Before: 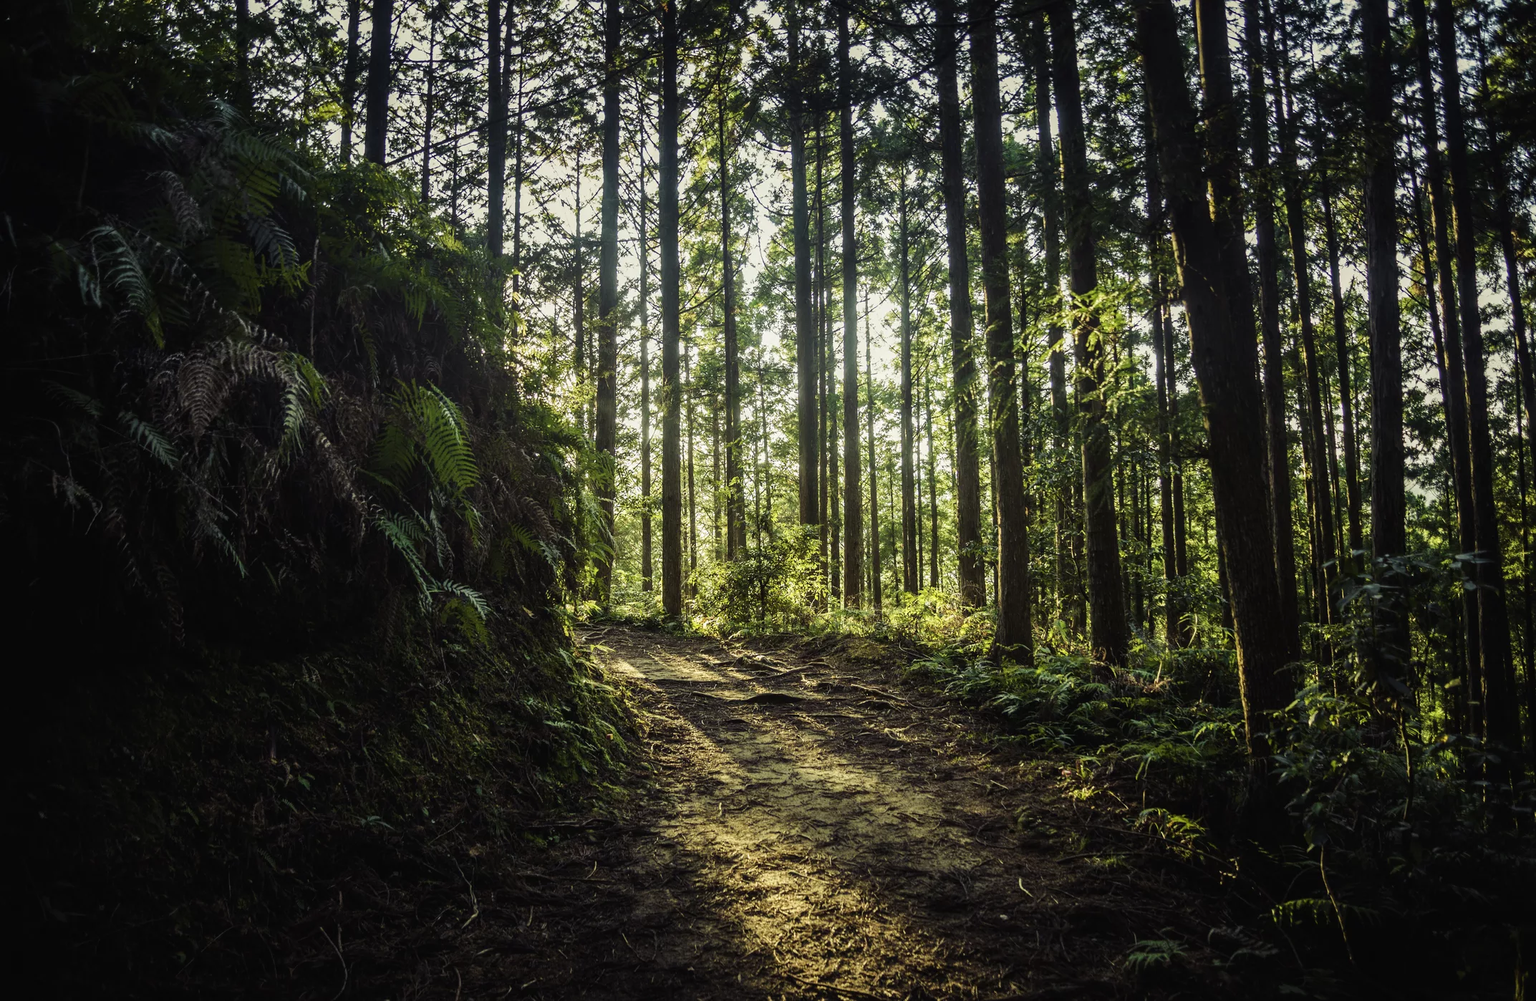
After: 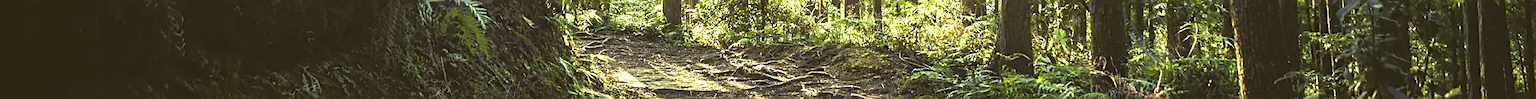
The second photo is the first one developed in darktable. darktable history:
sharpen: on, module defaults
exposure: black level correction 0, exposure 1.2 EV, compensate highlight preservation false
white balance: red 0.954, blue 1.079
color calibration: x 0.329, y 0.345, temperature 5633 K
tone equalizer: on, module defaults
shadows and highlights: on, module defaults
color balance: lift [1.004, 1.002, 1.002, 0.998], gamma [1, 1.007, 1.002, 0.993], gain [1, 0.977, 1.013, 1.023], contrast -3.64%
crop and rotate: top 59.084%, bottom 30.916%
